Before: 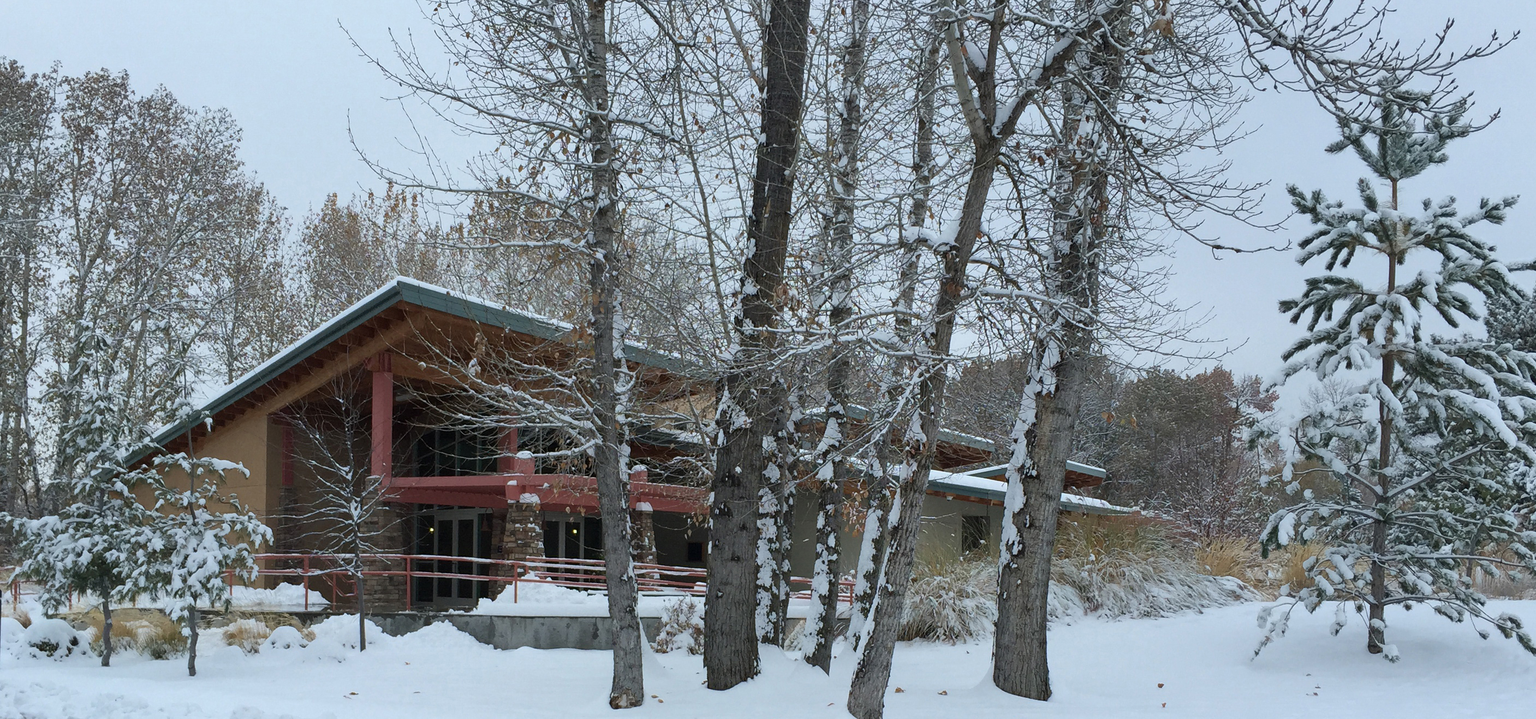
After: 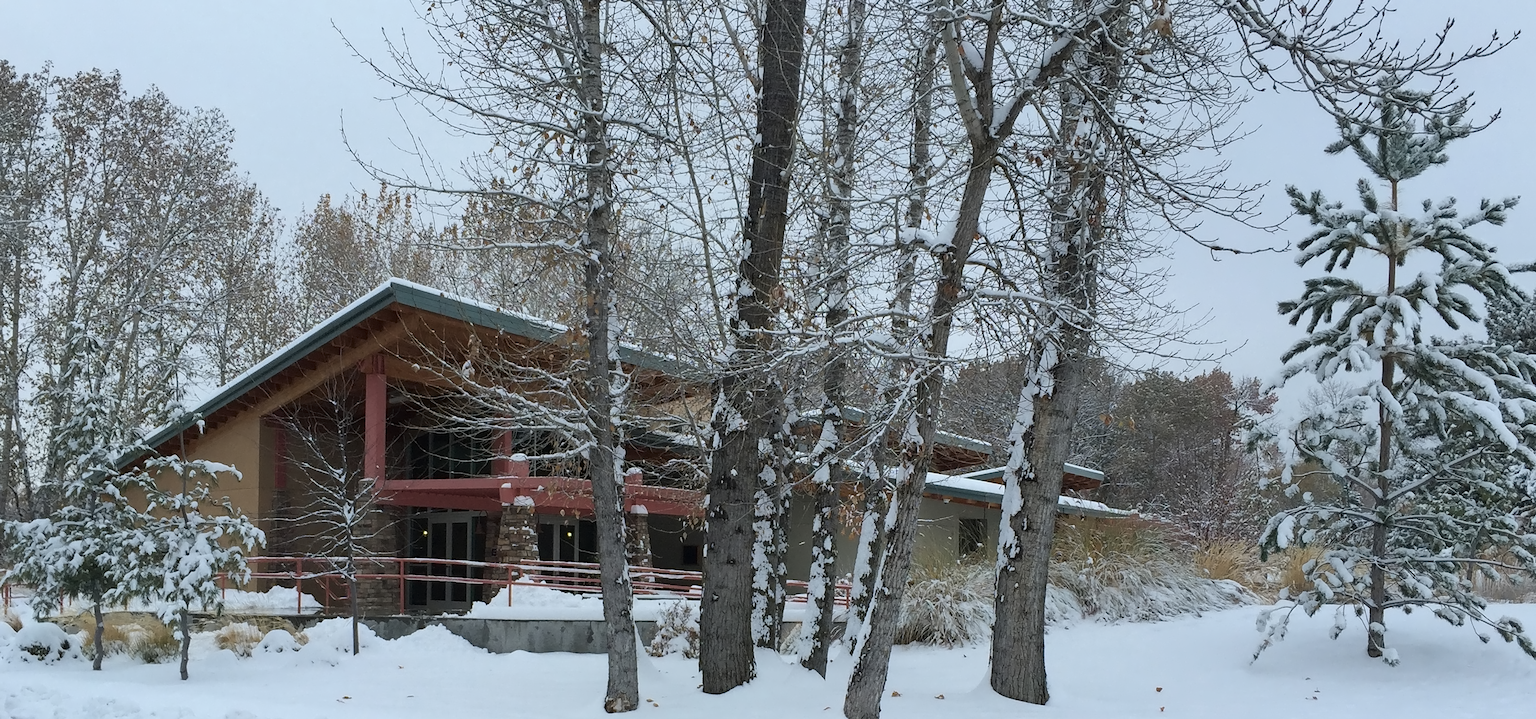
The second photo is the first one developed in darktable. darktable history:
crop and rotate: left 0.614%, top 0.179%, bottom 0.309%
contrast equalizer: y [[0.5 ×4, 0.524, 0.59], [0.5 ×6], [0.5 ×6], [0, 0, 0, 0.01, 0.045, 0.012], [0, 0, 0, 0.044, 0.195, 0.131]]
